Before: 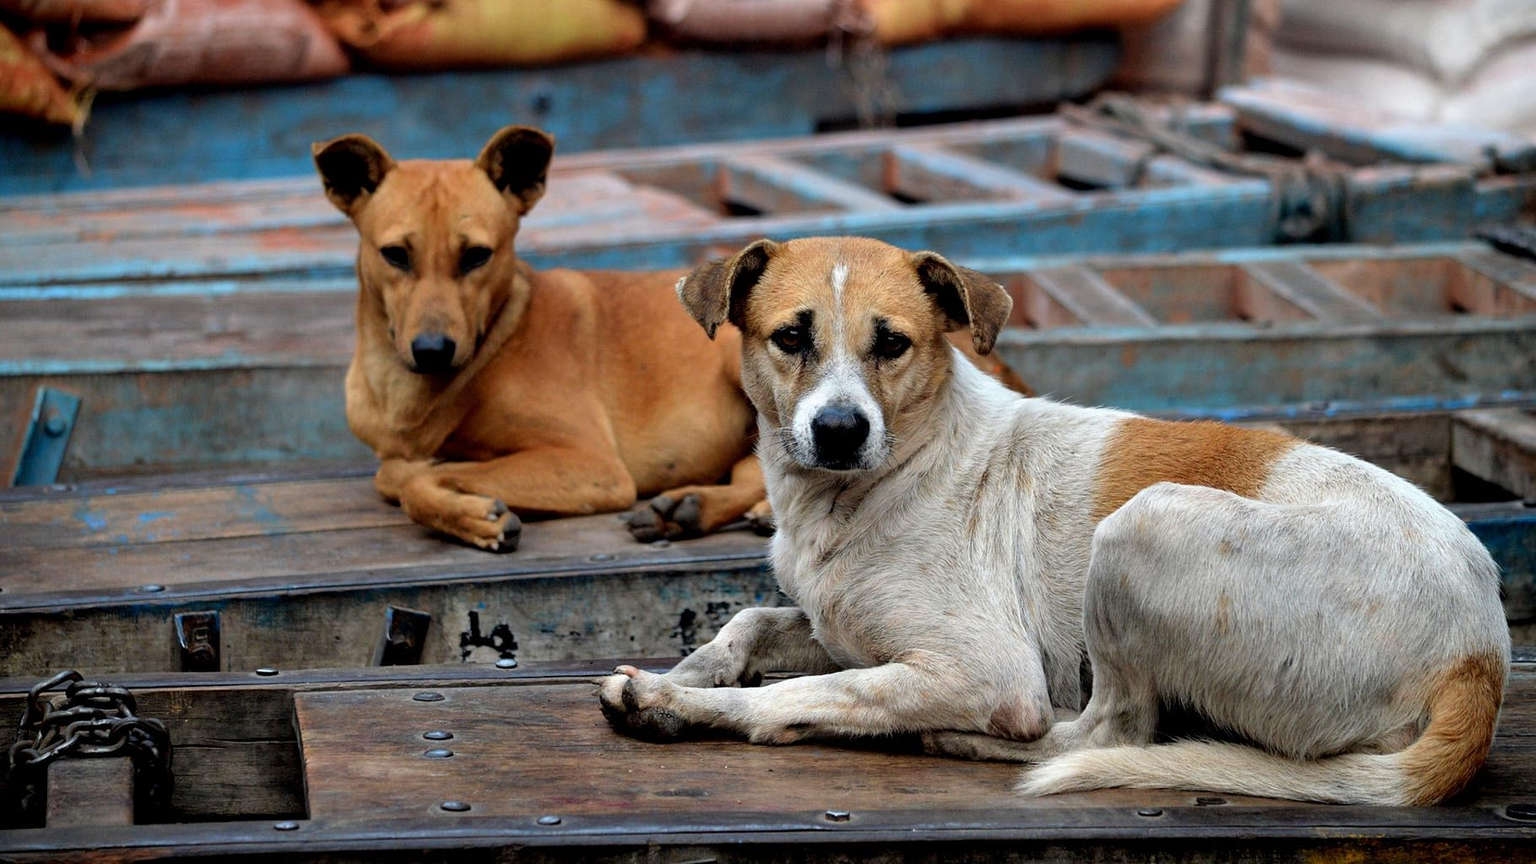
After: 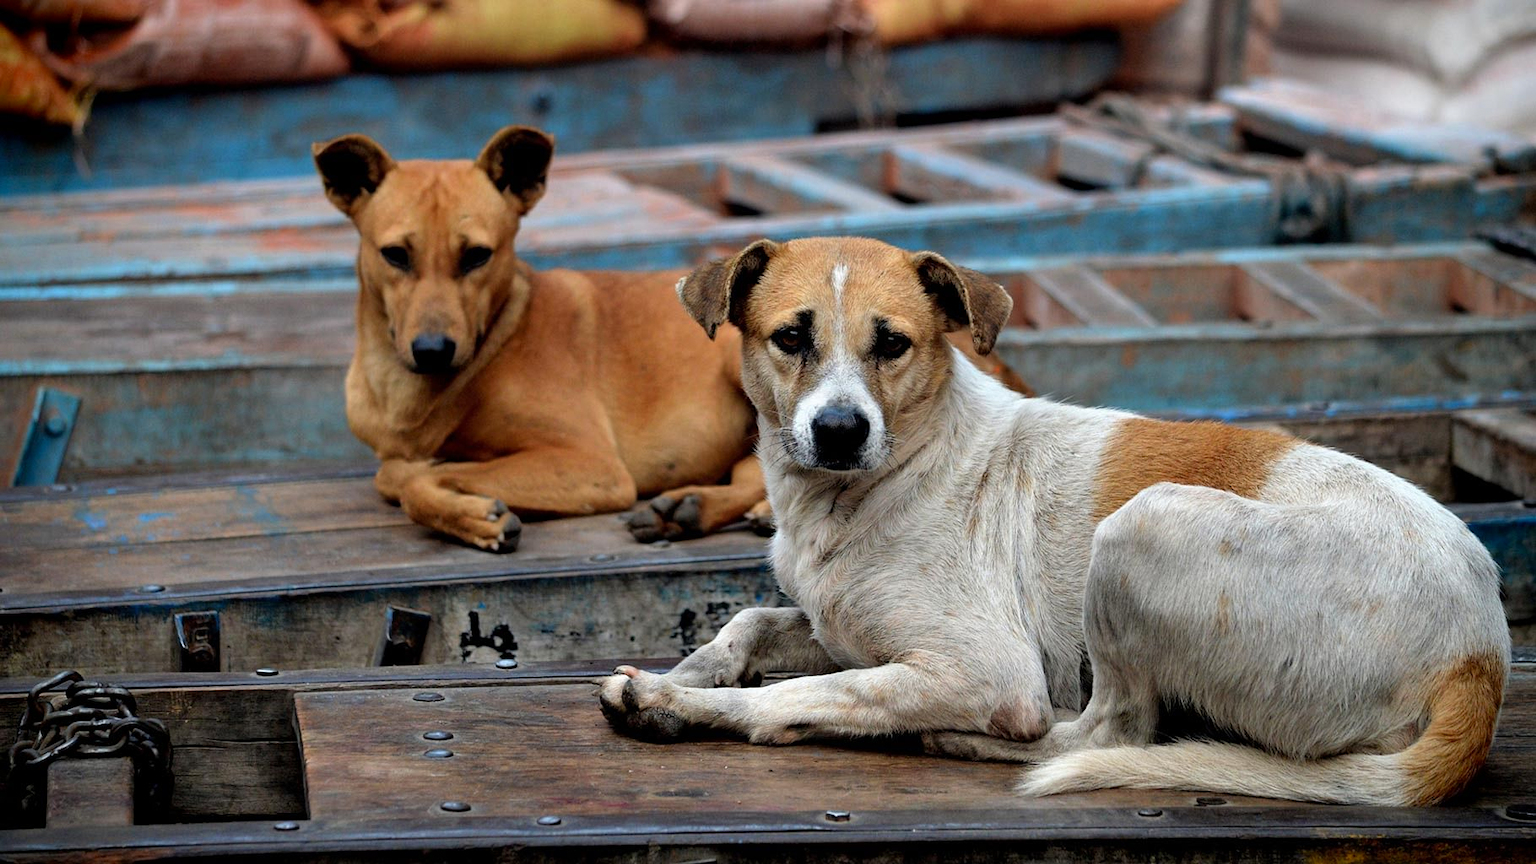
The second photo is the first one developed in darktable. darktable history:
vignetting: fall-off start 84.11%, fall-off radius 79.97%, saturation 0.37, width/height ratio 1.214
